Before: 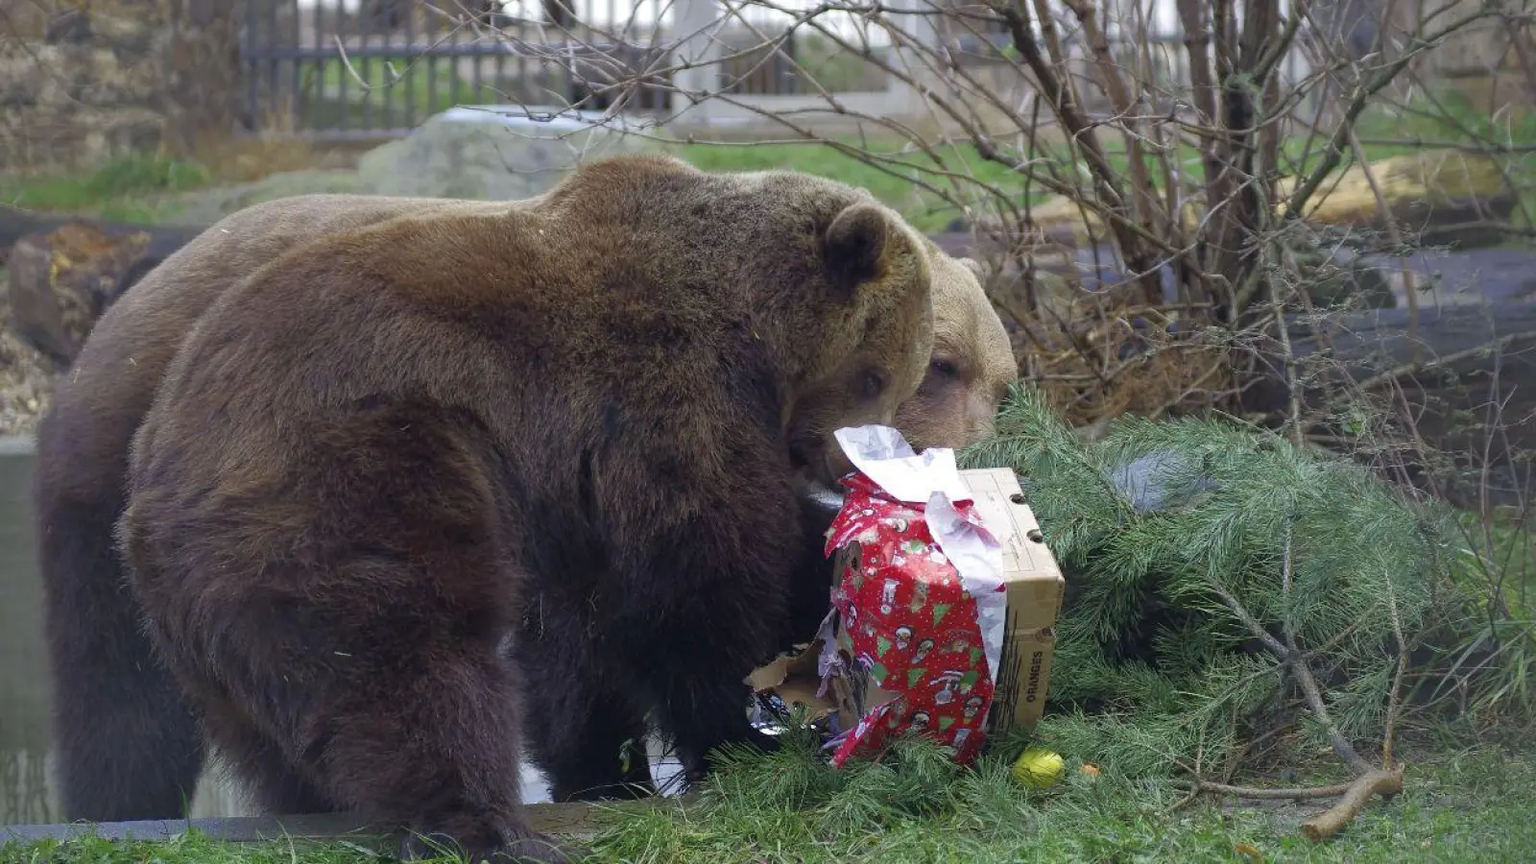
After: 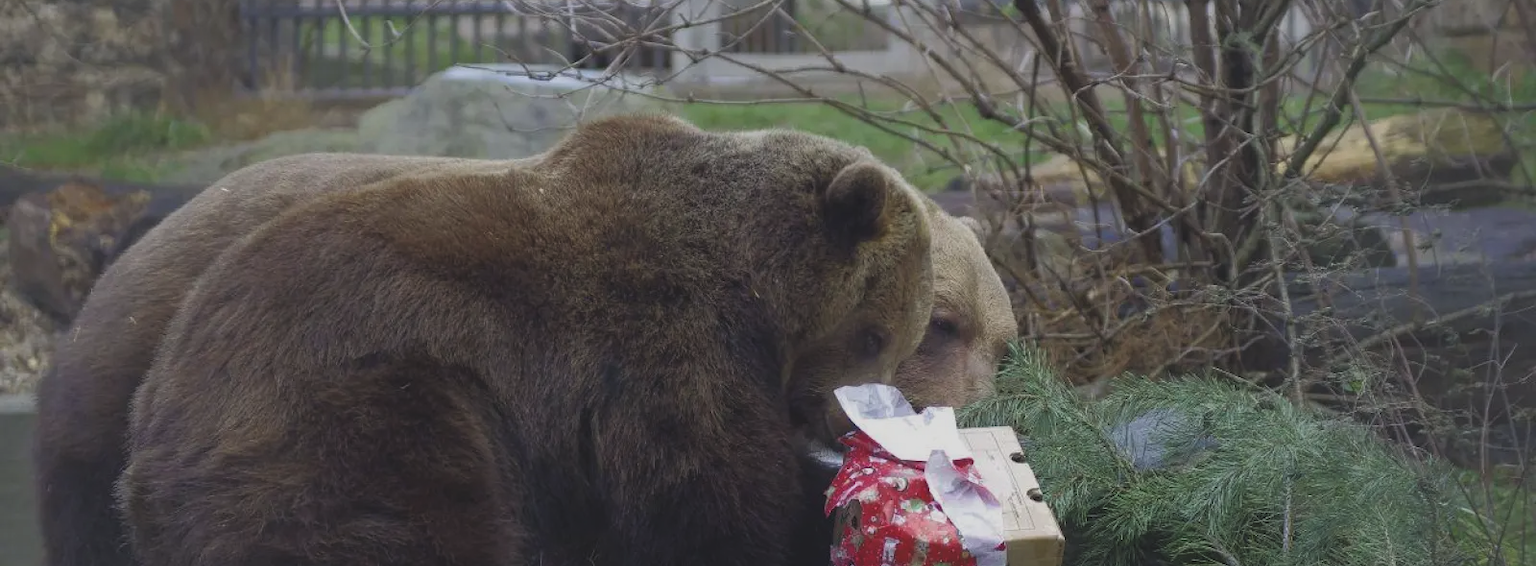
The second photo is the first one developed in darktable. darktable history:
crop and rotate: top 4.848%, bottom 29.503%
color balance rgb: linear chroma grading › shadows -3%, linear chroma grading › highlights -4%
exposure: black level correction -0.015, exposure -0.5 EV, compensate highlight preservation false
